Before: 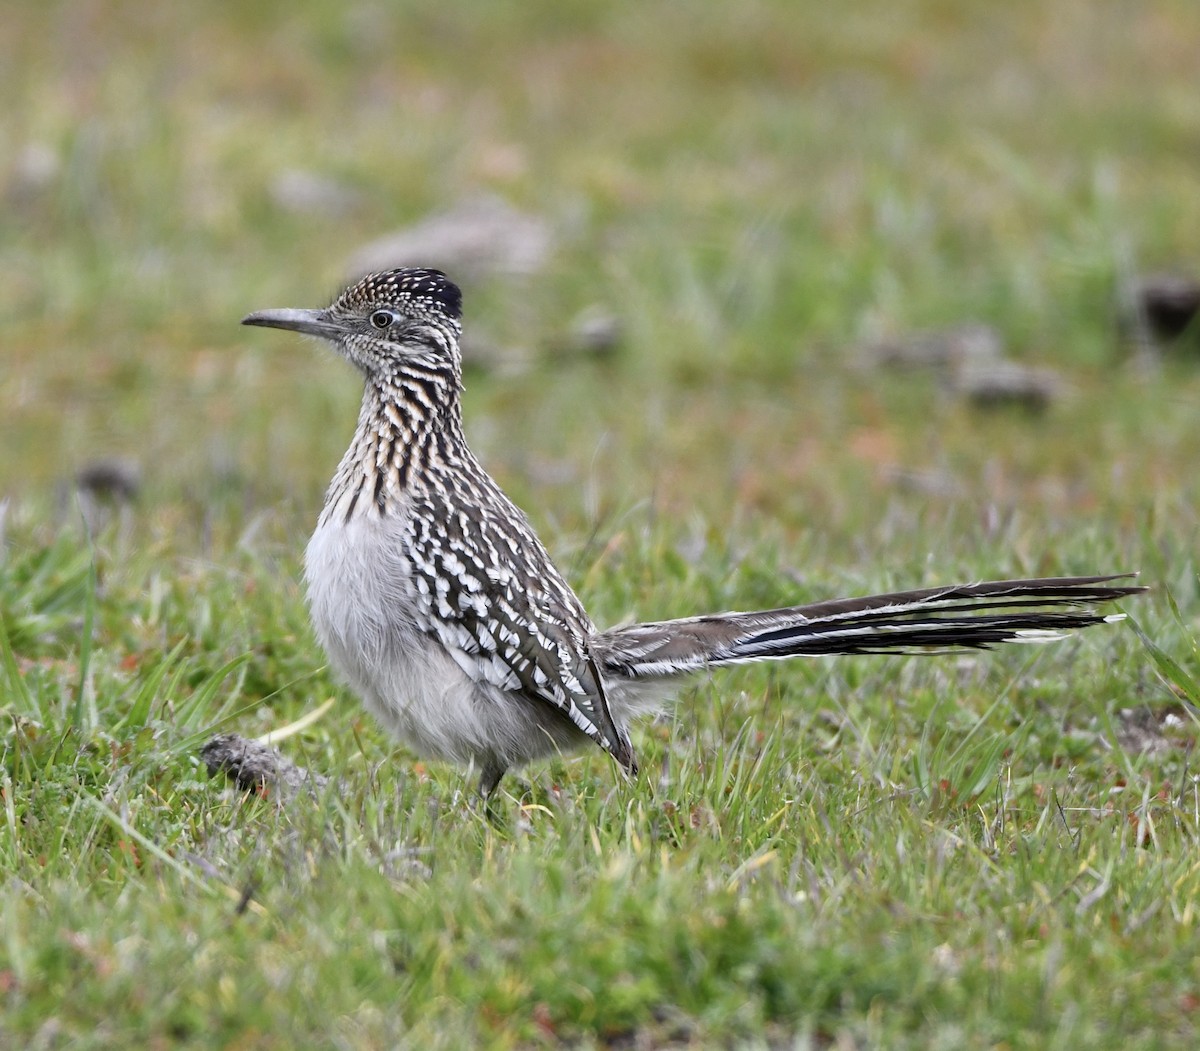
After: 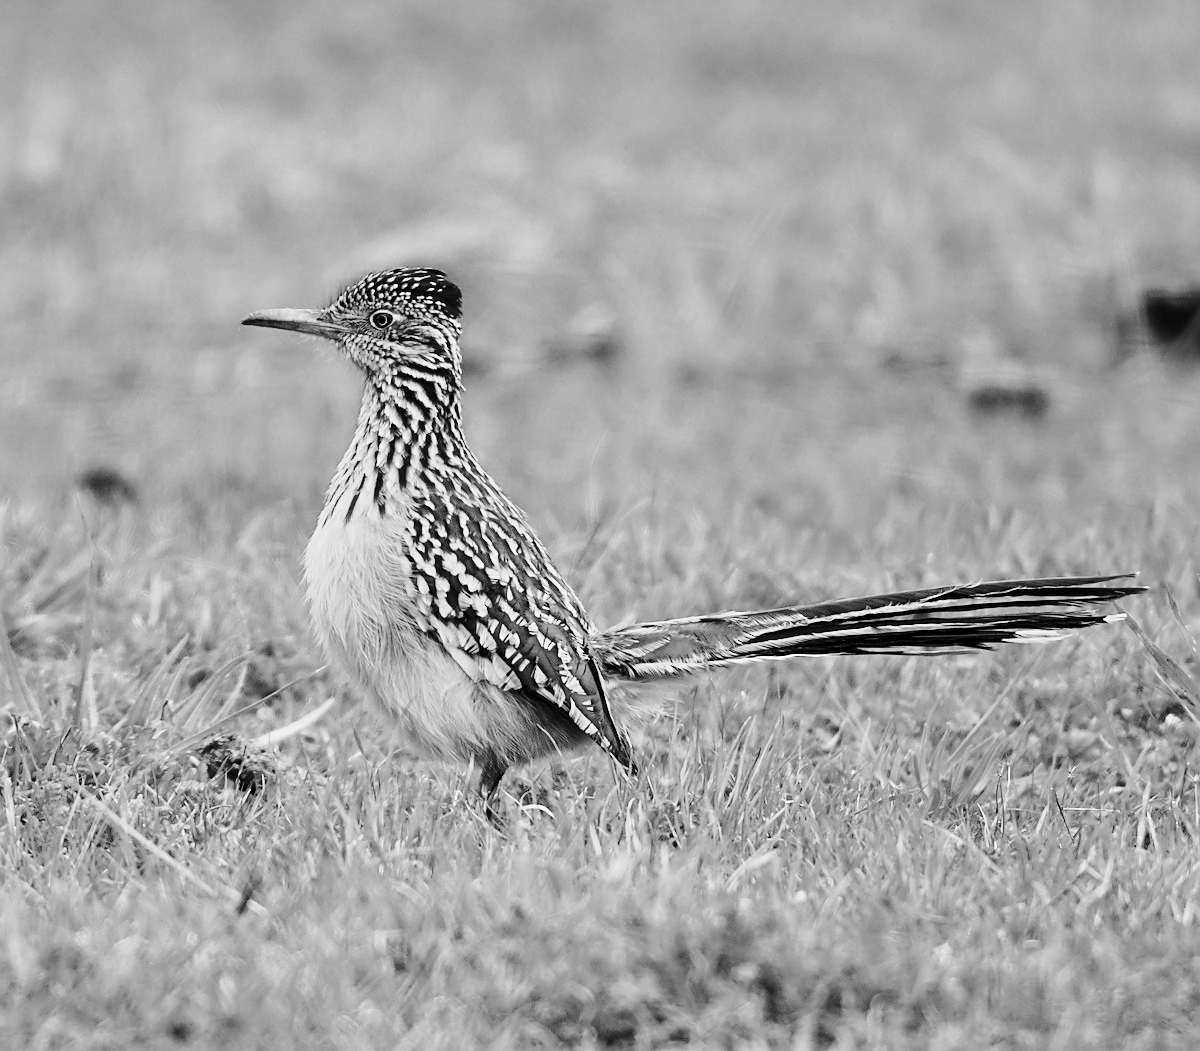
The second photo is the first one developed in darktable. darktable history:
sharpen: on, module defaults
monochrome: a -71.75, b 75.82
base curve: curves: ch0 [(0, 0) (0.036, 0.025) (0.121, 0.166) (0.206, 0.329) (0.605, 0.79) (1, 1)], preserve colors none
